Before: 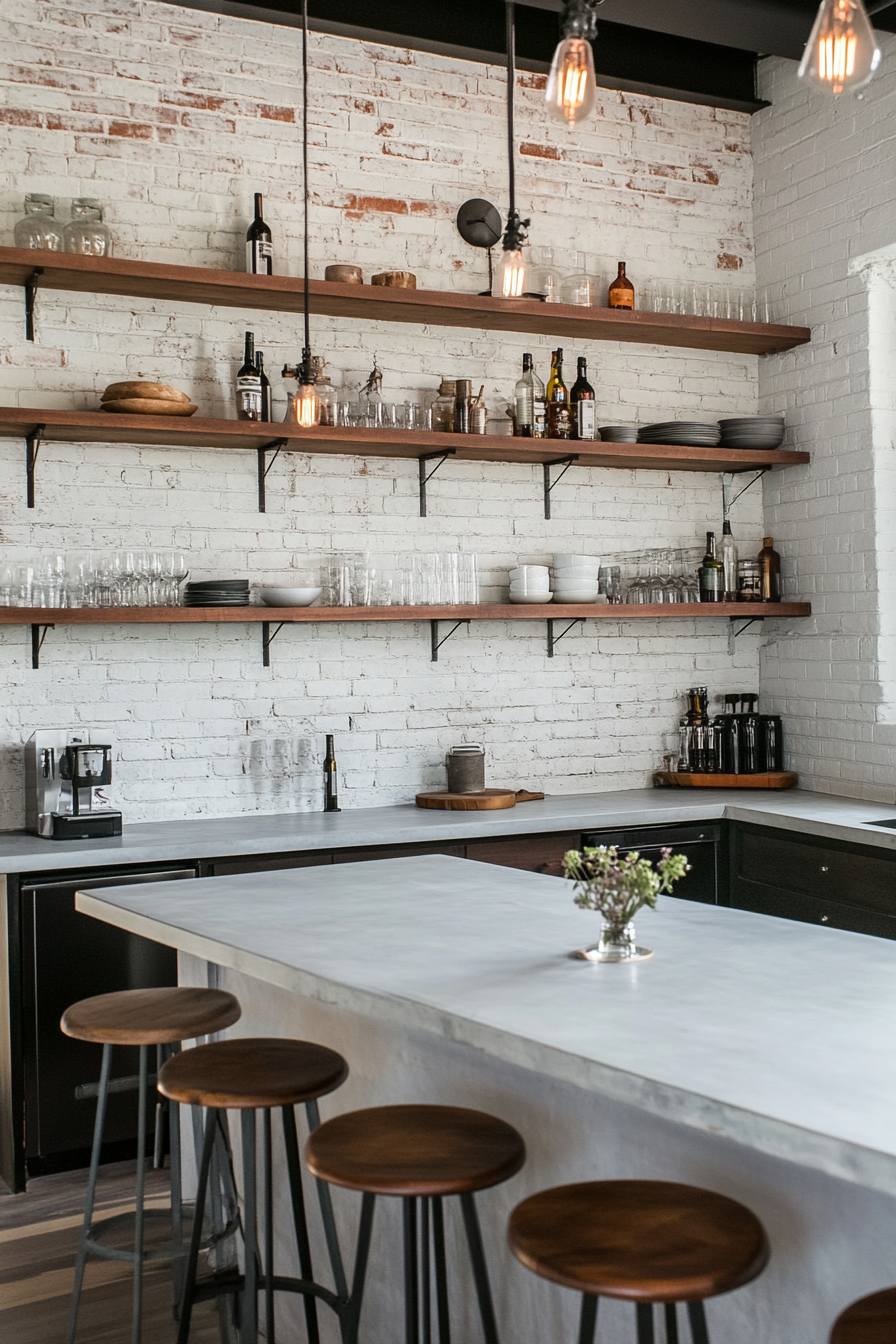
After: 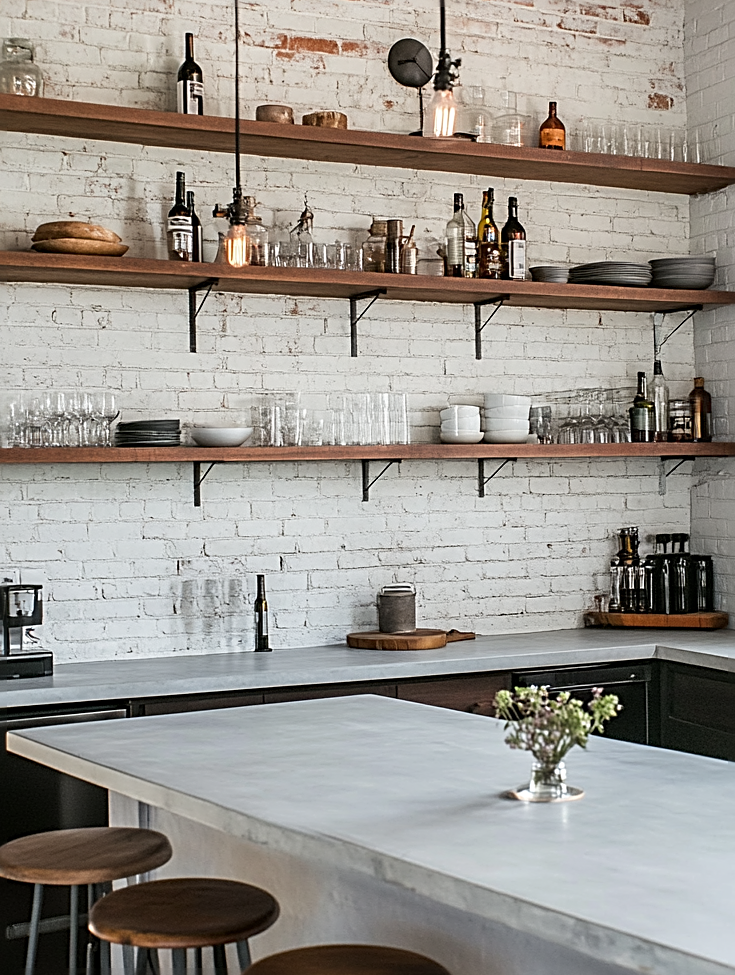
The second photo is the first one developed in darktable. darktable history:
crop: left 7.792%, top 11.968%, right 10.082%, bottom 15.481%
sharpen: radius 2.533, amount 0.628
